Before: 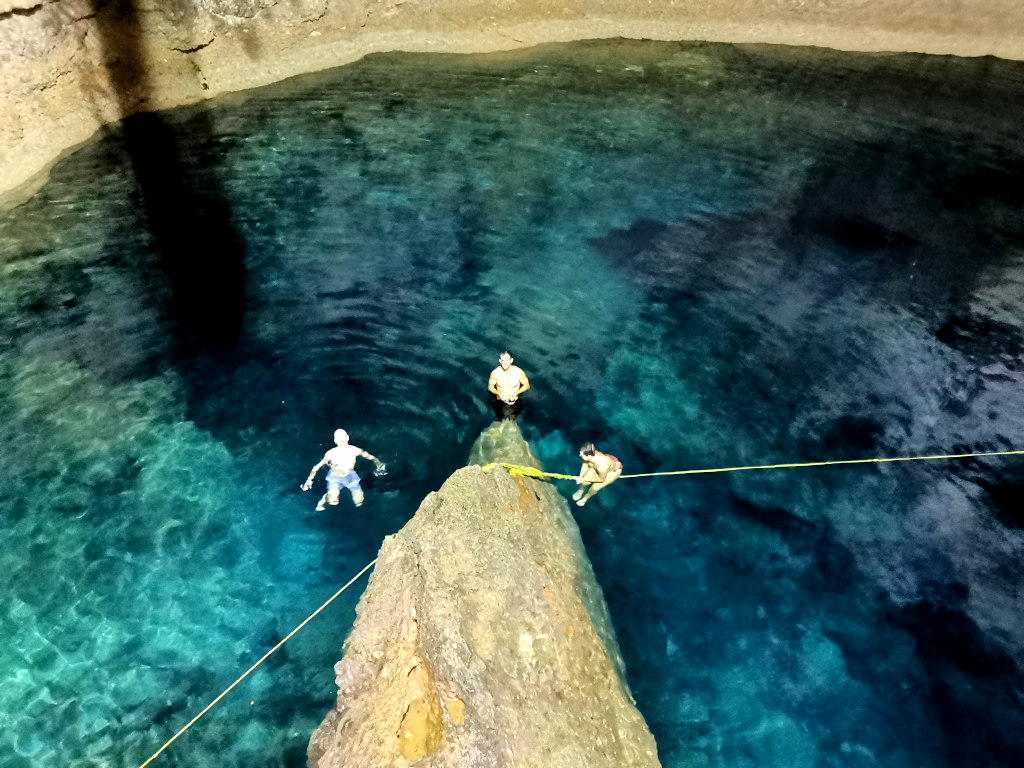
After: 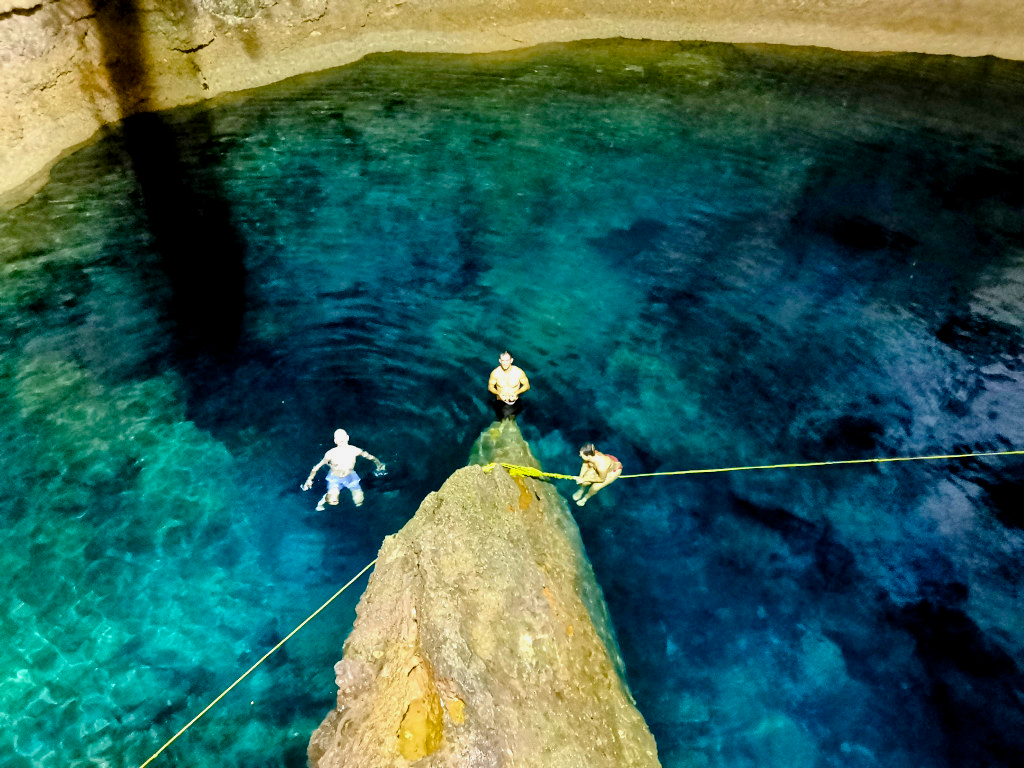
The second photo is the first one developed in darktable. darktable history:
color balance rgb: perceptual saturation grading › global saturation 20%, perceptual saturation grading › highlights -25%, perceptual saturation grading › shadows 50.52%, global vibrance 40.24%
exposure: exposure -0.151 EV, compensate highlight preservation false
